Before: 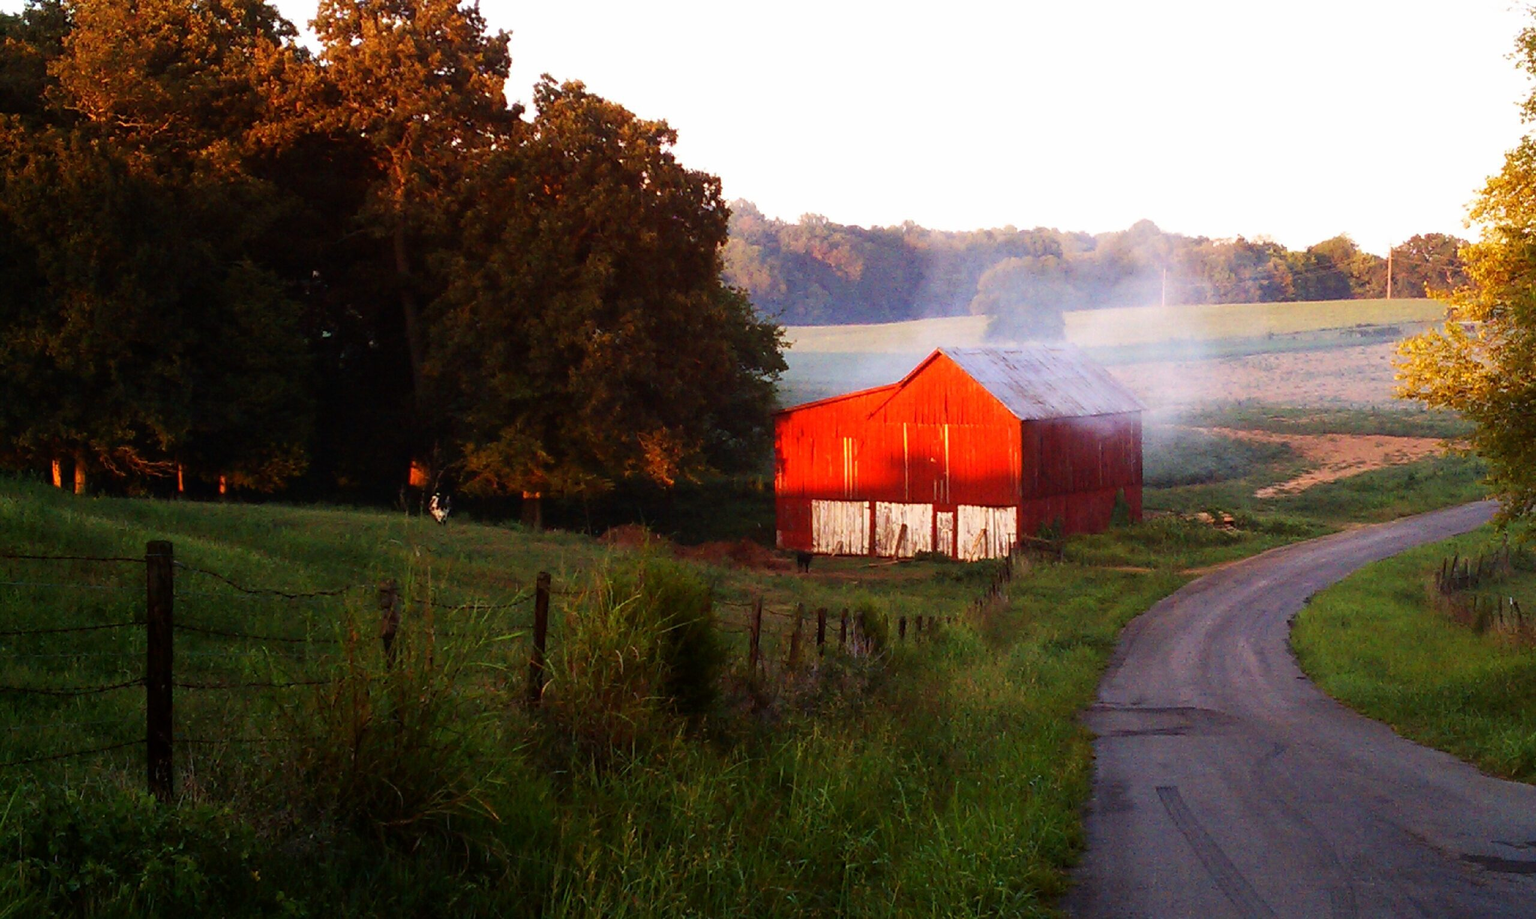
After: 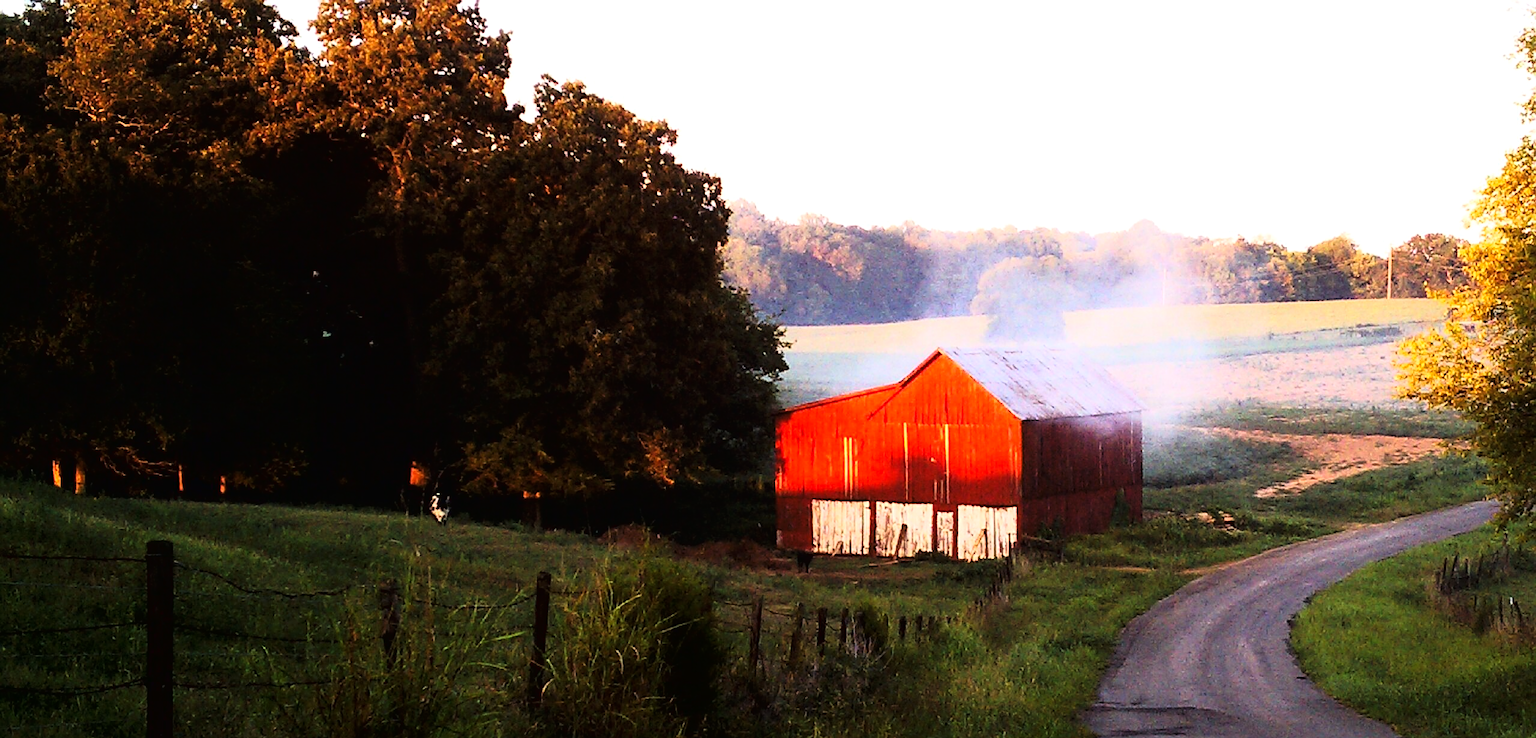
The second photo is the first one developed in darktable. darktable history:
exposure: exposure 0.127 EV, compensate highlight preservation false
sharpen: on, module defaults
tone curve: curves: ch0 [(0.016, 0.011) (0.084, 0.026) (0.469, 0.508) (0.721, 0.862) (1, 1)], color space Lab, linked channels, preserve colors none
crop: bottom 19.644%
